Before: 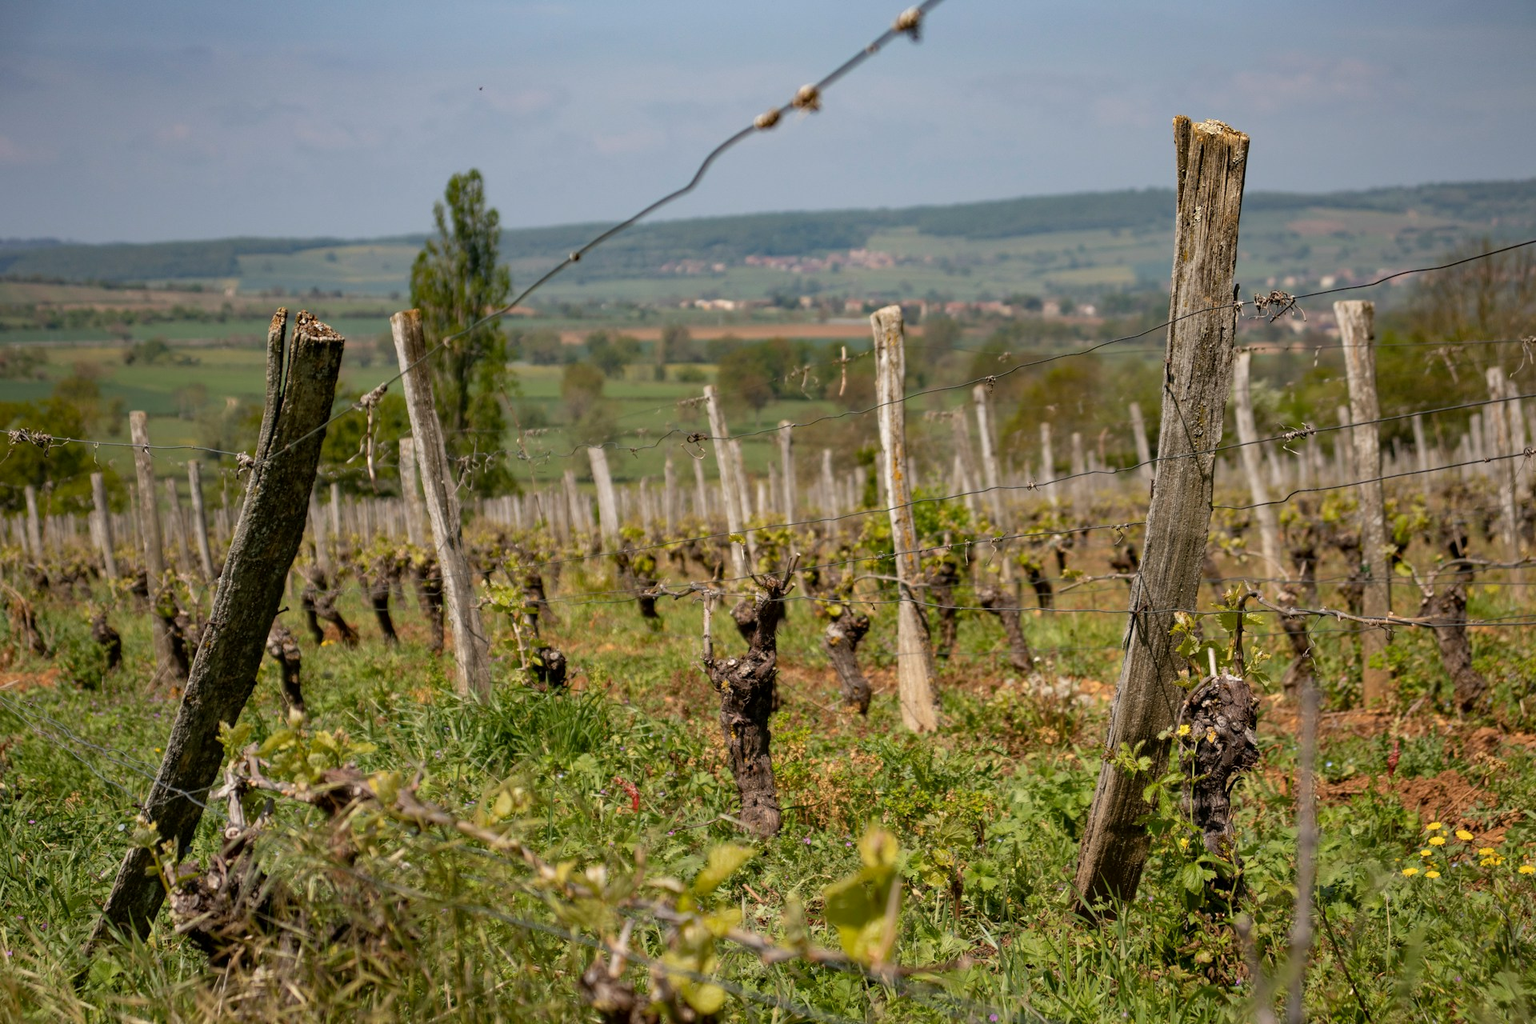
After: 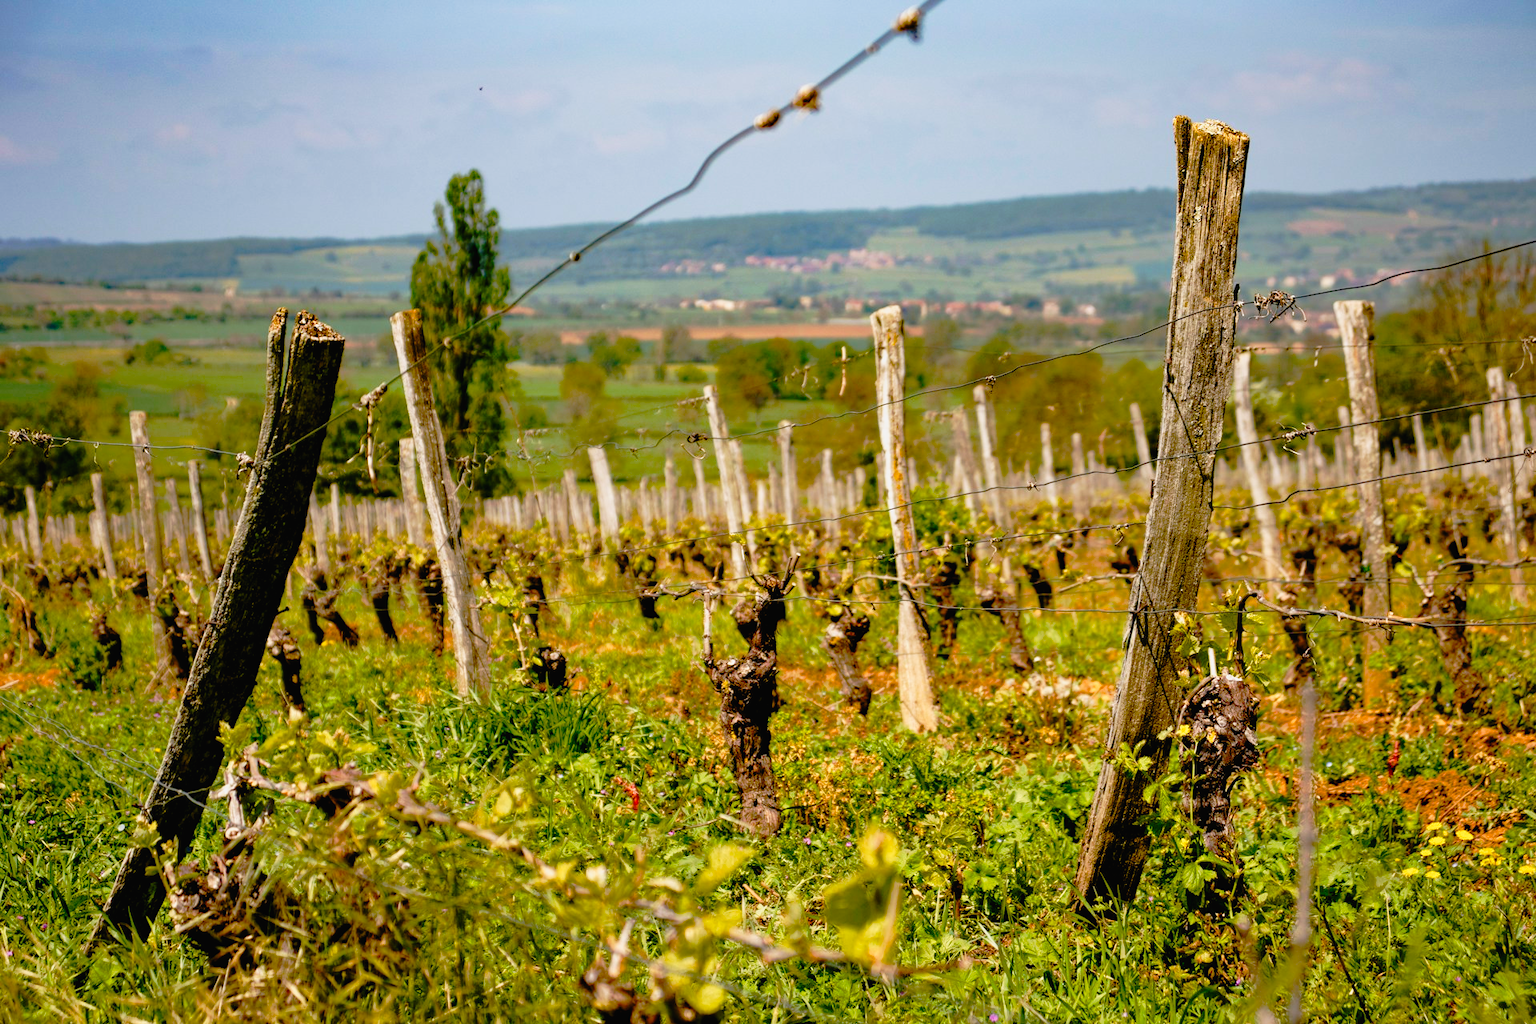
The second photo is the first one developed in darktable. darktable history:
tone curve: curves: ch0 [(0, 0.015) (0.091, 0.055) (0.184, 0.159) (0.304, 0.382) (0.492, 0.579) (0.628, 0.755) (0.832, 0.932) (0.984, 0.963)]; ch1 [(0, 0) (0.34, 0.235) (0.493, 0.5) (0.554, 0.56) (0.764, 0.815) (1, 1)]; ch2 [(0, 0) (0.44, 0.458) (0.476, 0.477) (0.542, 0.586) (0.674, 0.724) (1, 1)], preserve colors none
color balance rgb: global offset › luminance -0.846%, perceptual saturation grading › global saturation 20%, perceptual saturation grading › highlights -25.854%, perceptual saturation grading › shadows 49.709%, global vibrance 24.79%
